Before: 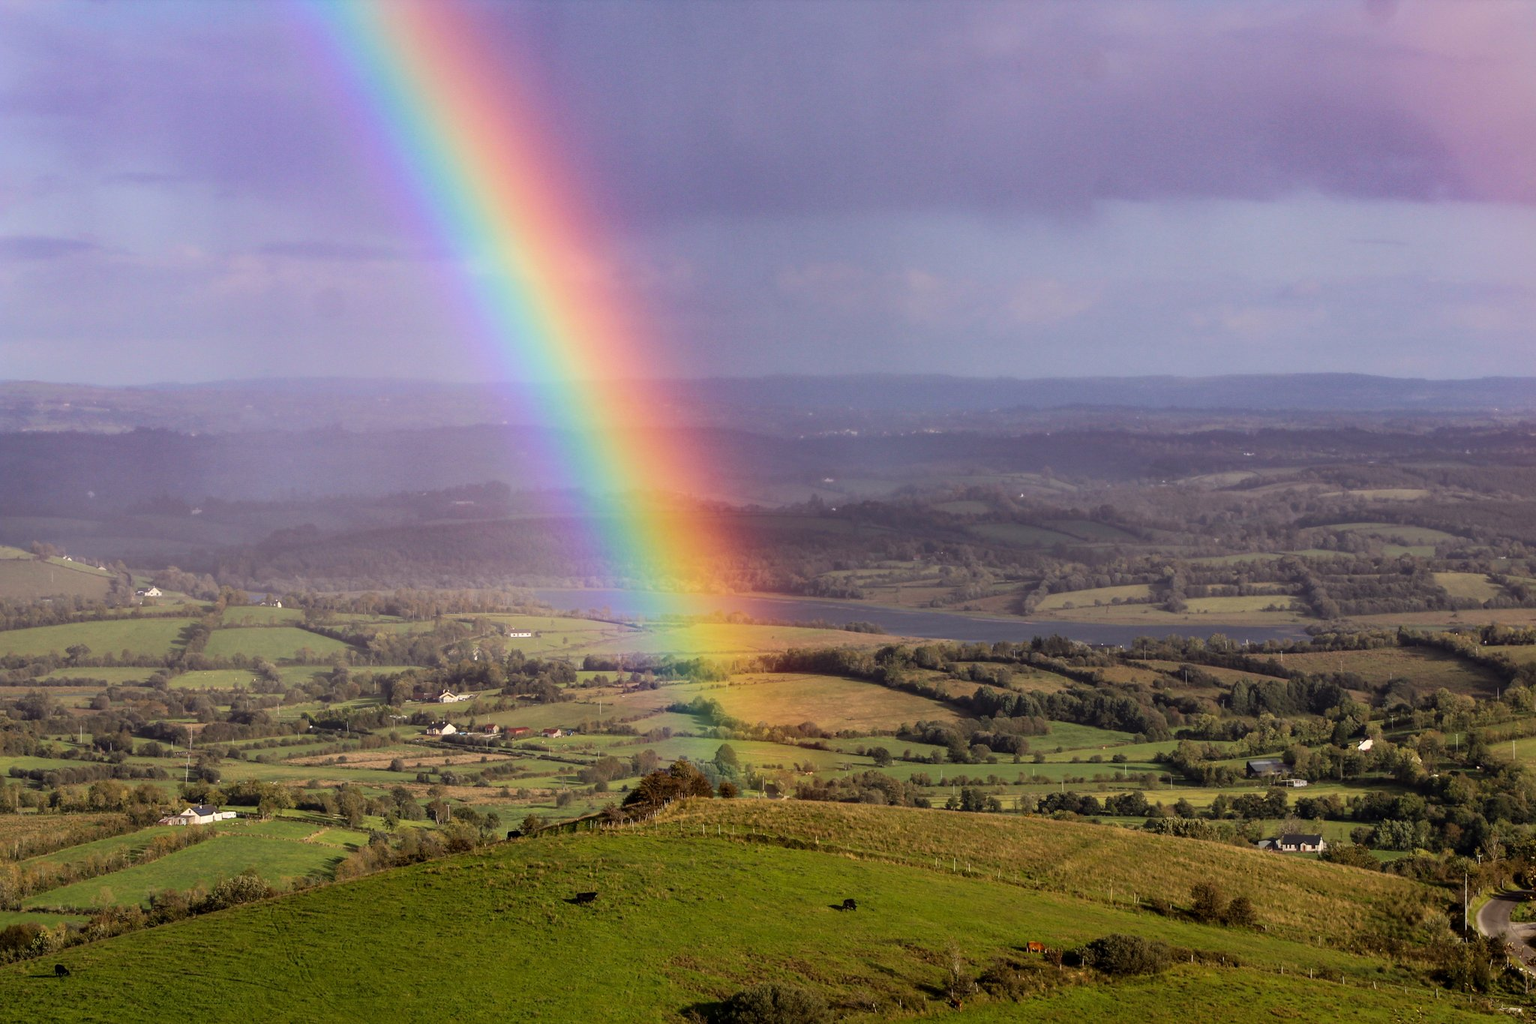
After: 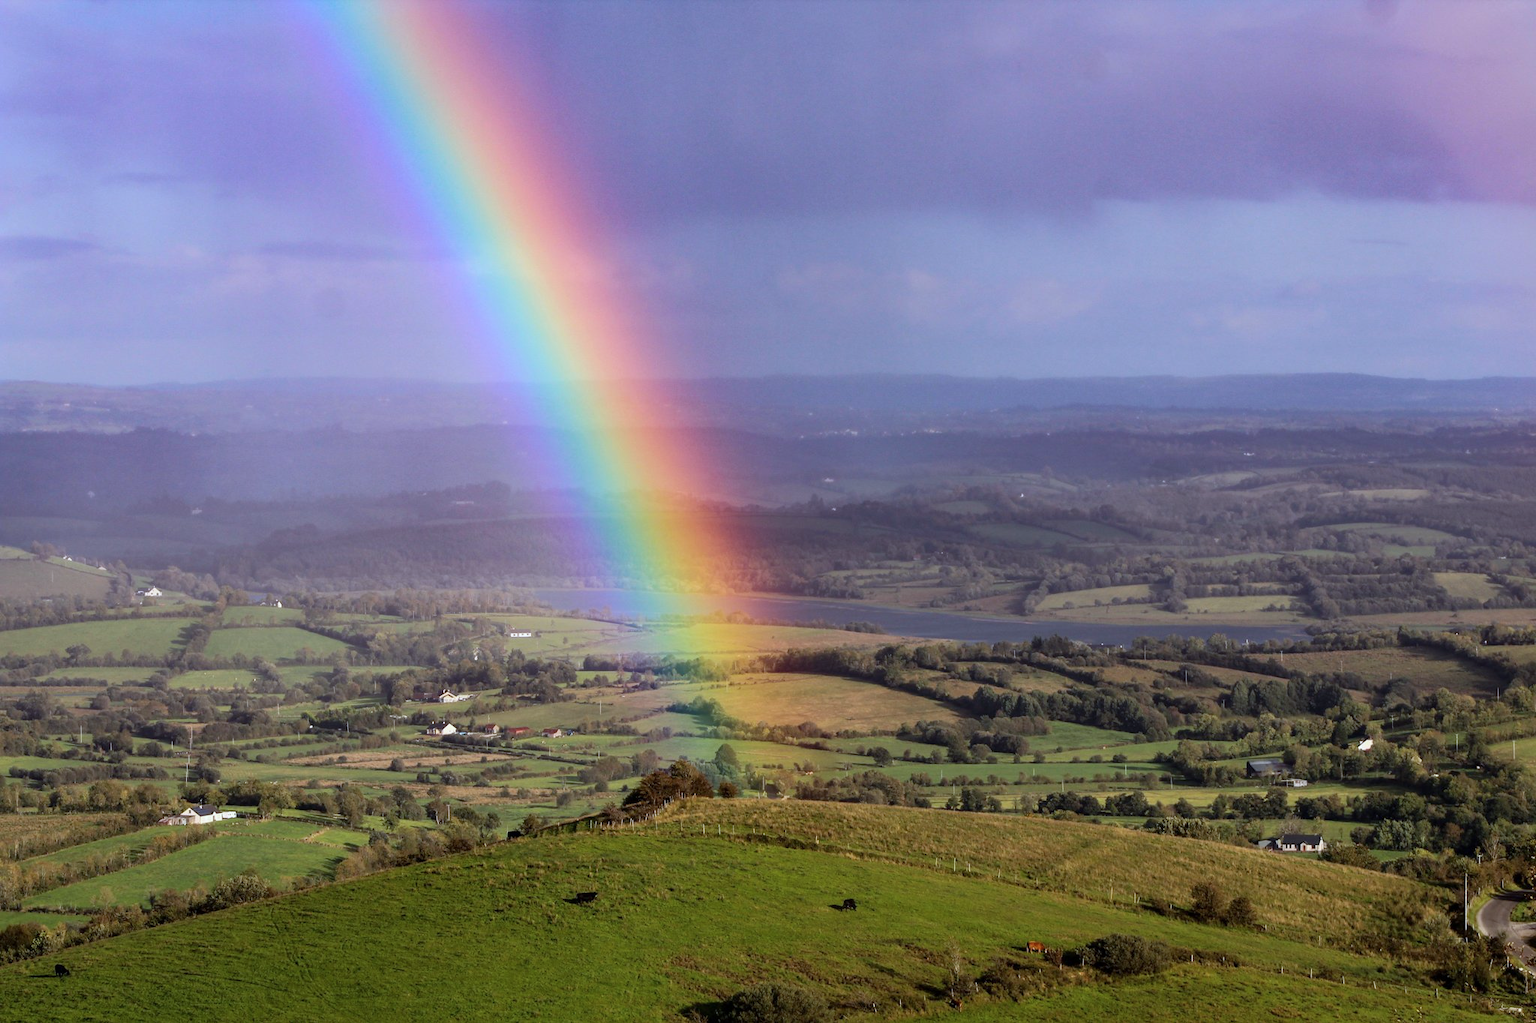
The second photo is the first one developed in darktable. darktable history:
color calibration: x 0.37, y 0.382, temperature 4314.85 K
